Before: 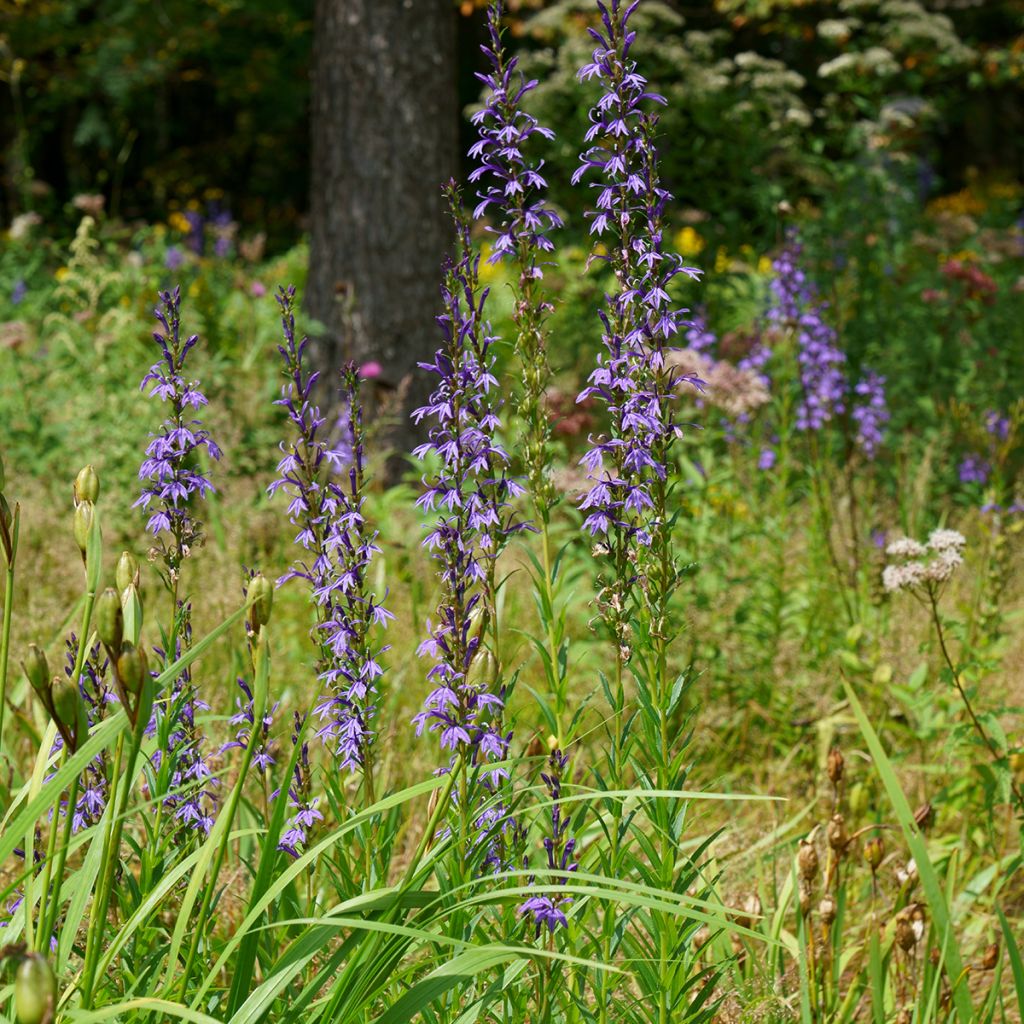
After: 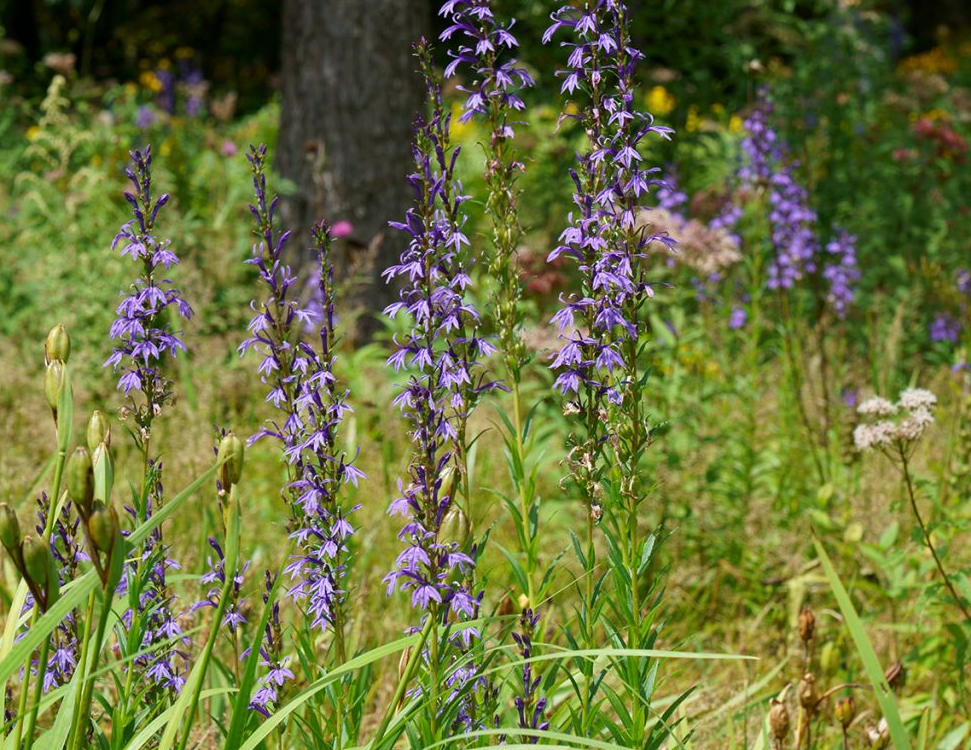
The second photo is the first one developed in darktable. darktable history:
crop and rotate: left 2.855%, top 13.849%, right 2.302%, bottom 12.824%
